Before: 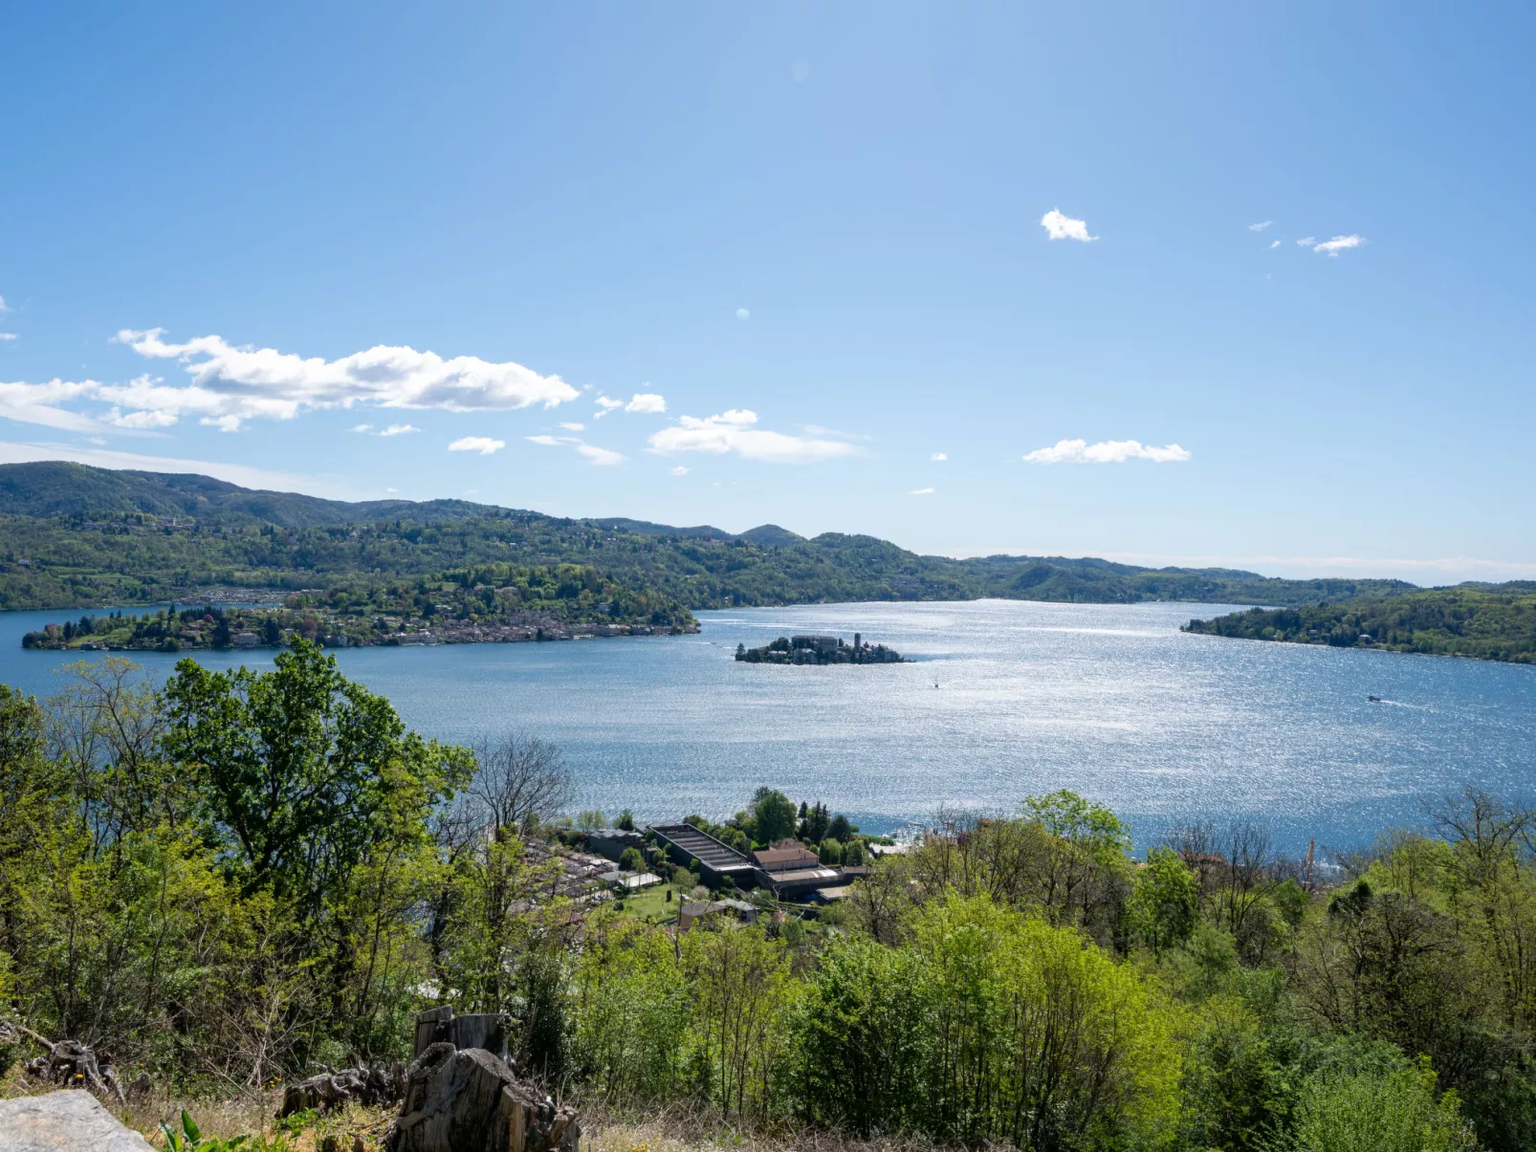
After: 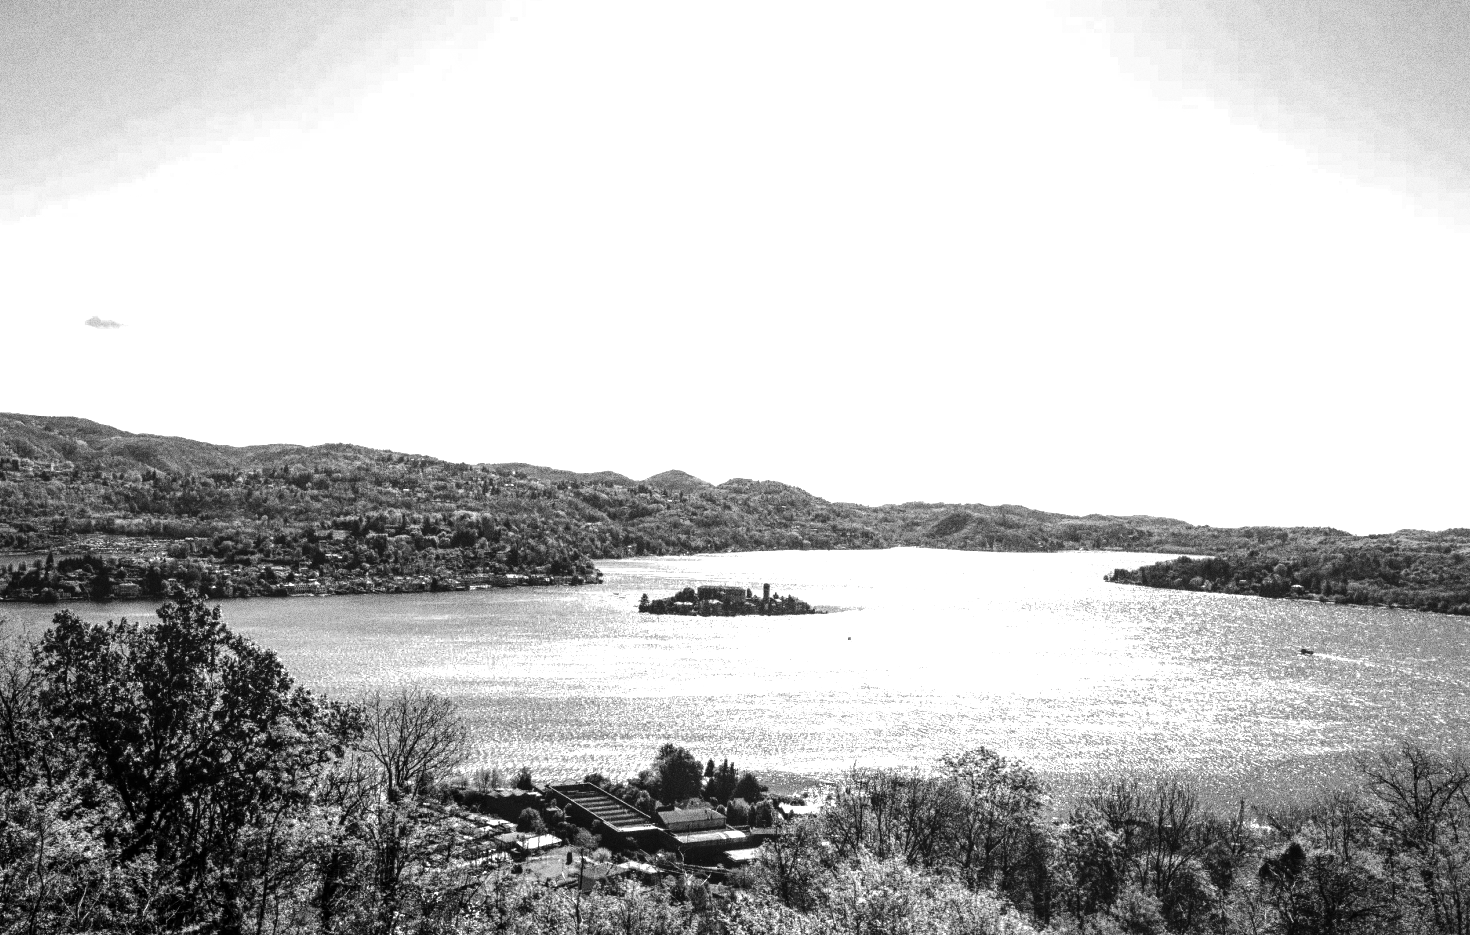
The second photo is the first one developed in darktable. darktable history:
tone curve: curves: ch0 [(0, 0) (0.003, 0.006) (0.011, 0.014) (0.025, 0.024) (0.044, 0.035) (0.069, 0.046) (0.1, 0.074) (0.136, 0.115) (0.177, 0.161) (0.224, 0.226) (0.277, 0.293) (0.335, 0.364) (0.399, 0.441) (0.468, 0.52) (0.543, 0.58) (0.623, 0.657) (0.709, 0.72) (0.801, 0.794) (0.898, 0.883) (1, 1)], preserve colors none
grain: strength 49.07%
white balance: emerald 1
local contrast: on, module defaults
contrast brightness saturation: contrast -0.03, brightness -0.59, saturation -1
exposure: black level correction 0, exposure 1.198 EV, compensate exposure bias true, compensate highlight preservation false
crop: left 8.155%, top 6.611%, bottom 15.385%
